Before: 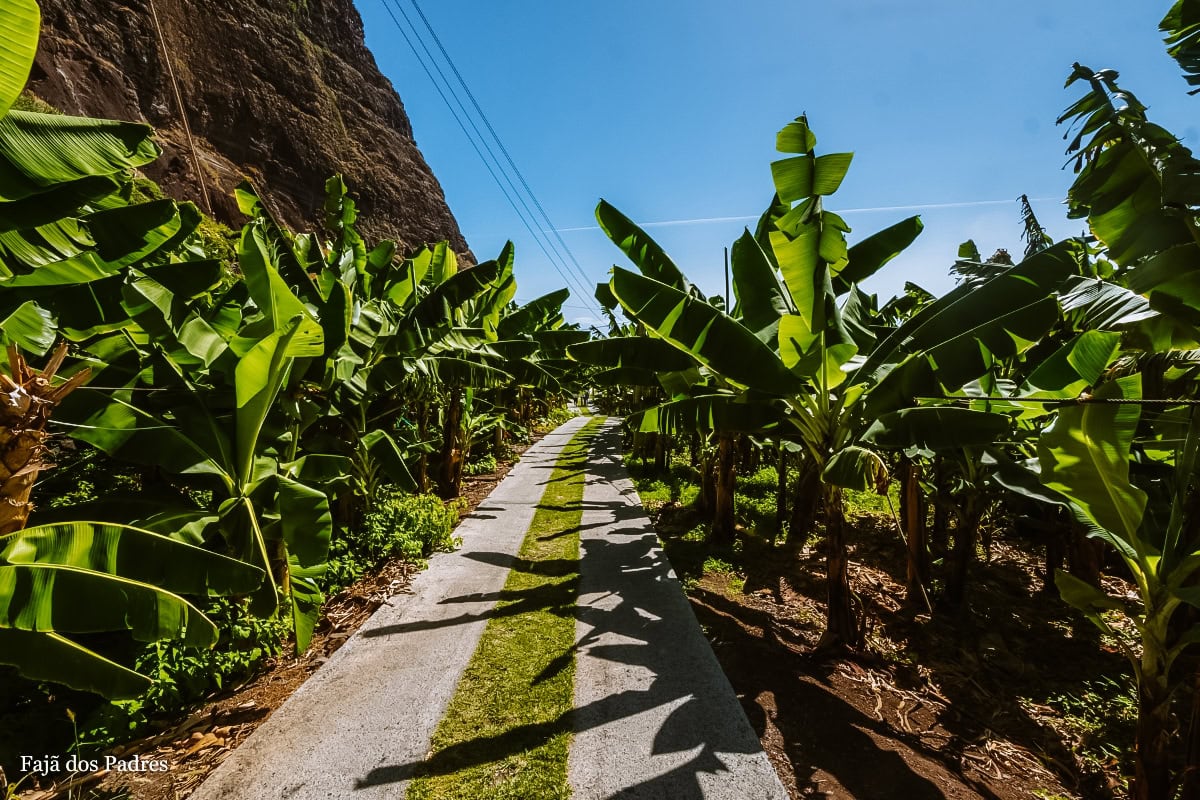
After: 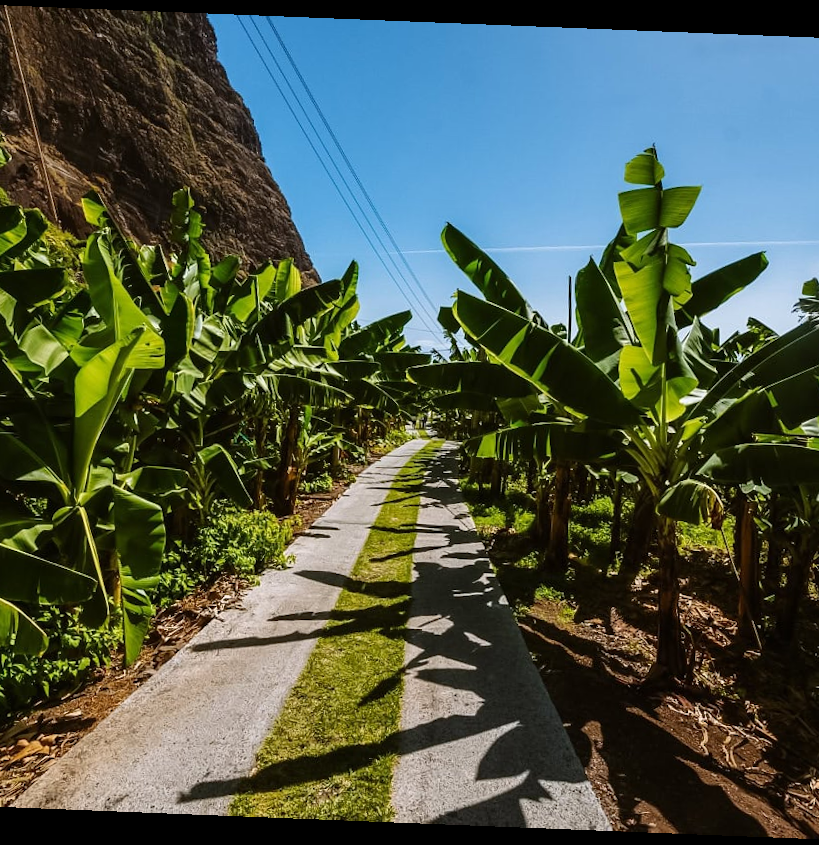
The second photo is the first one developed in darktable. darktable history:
rotate and perspective: rotation 2.27°, automatic cropping off
white balance: emerald 1
crop and rotate: left 14.436%, right 18.898%
